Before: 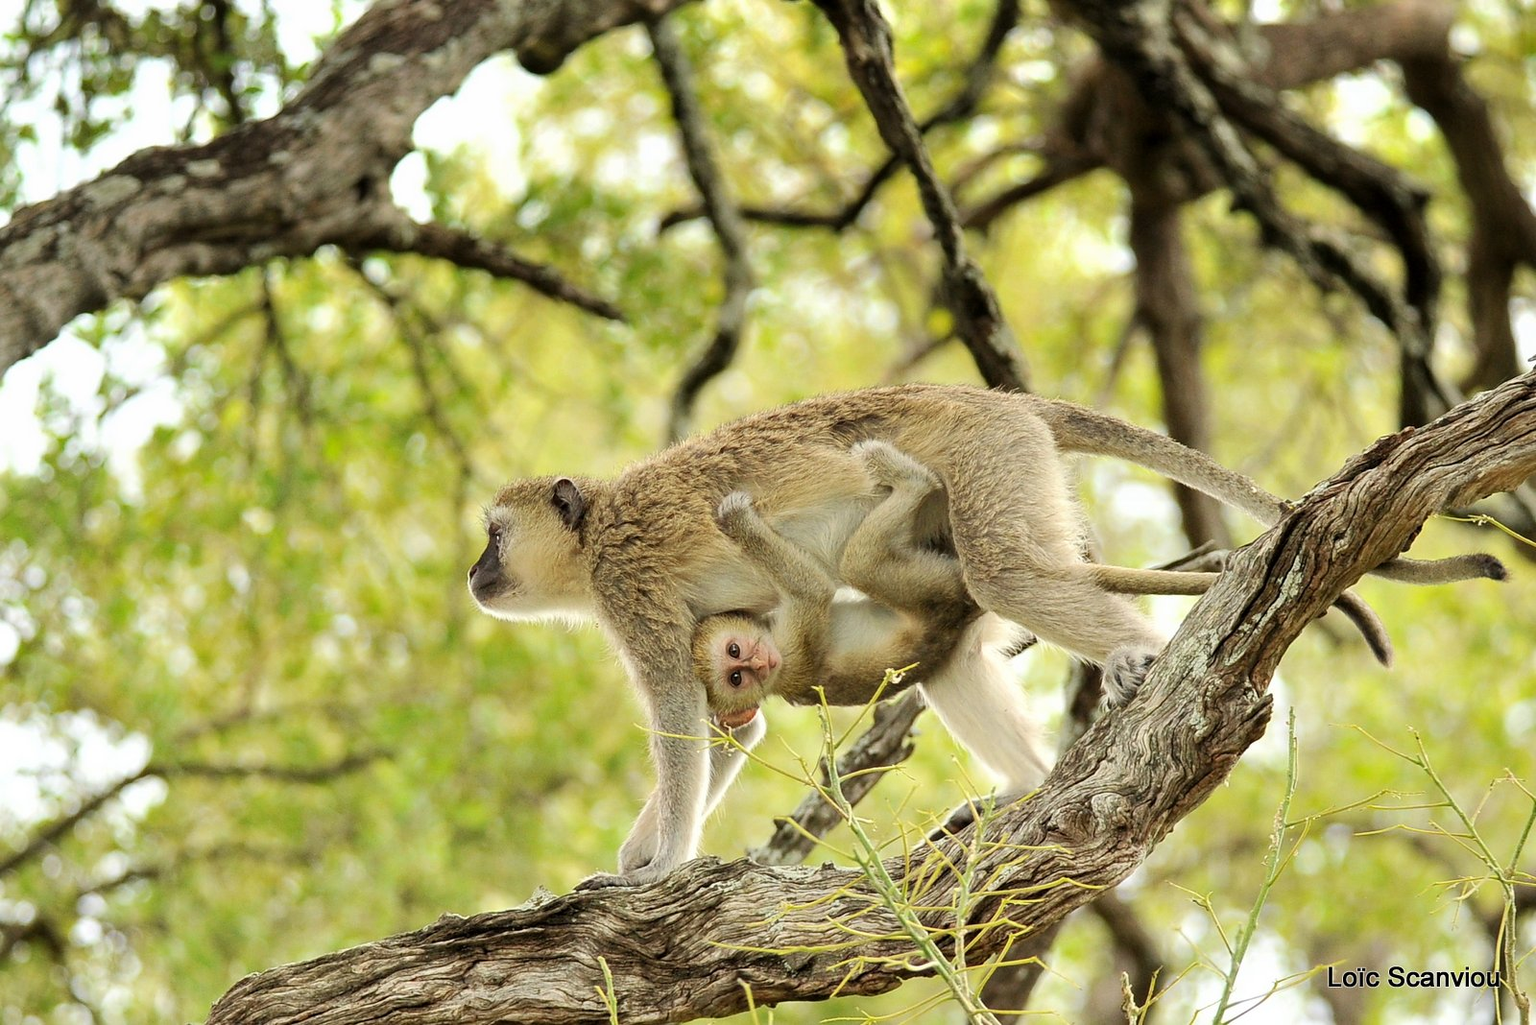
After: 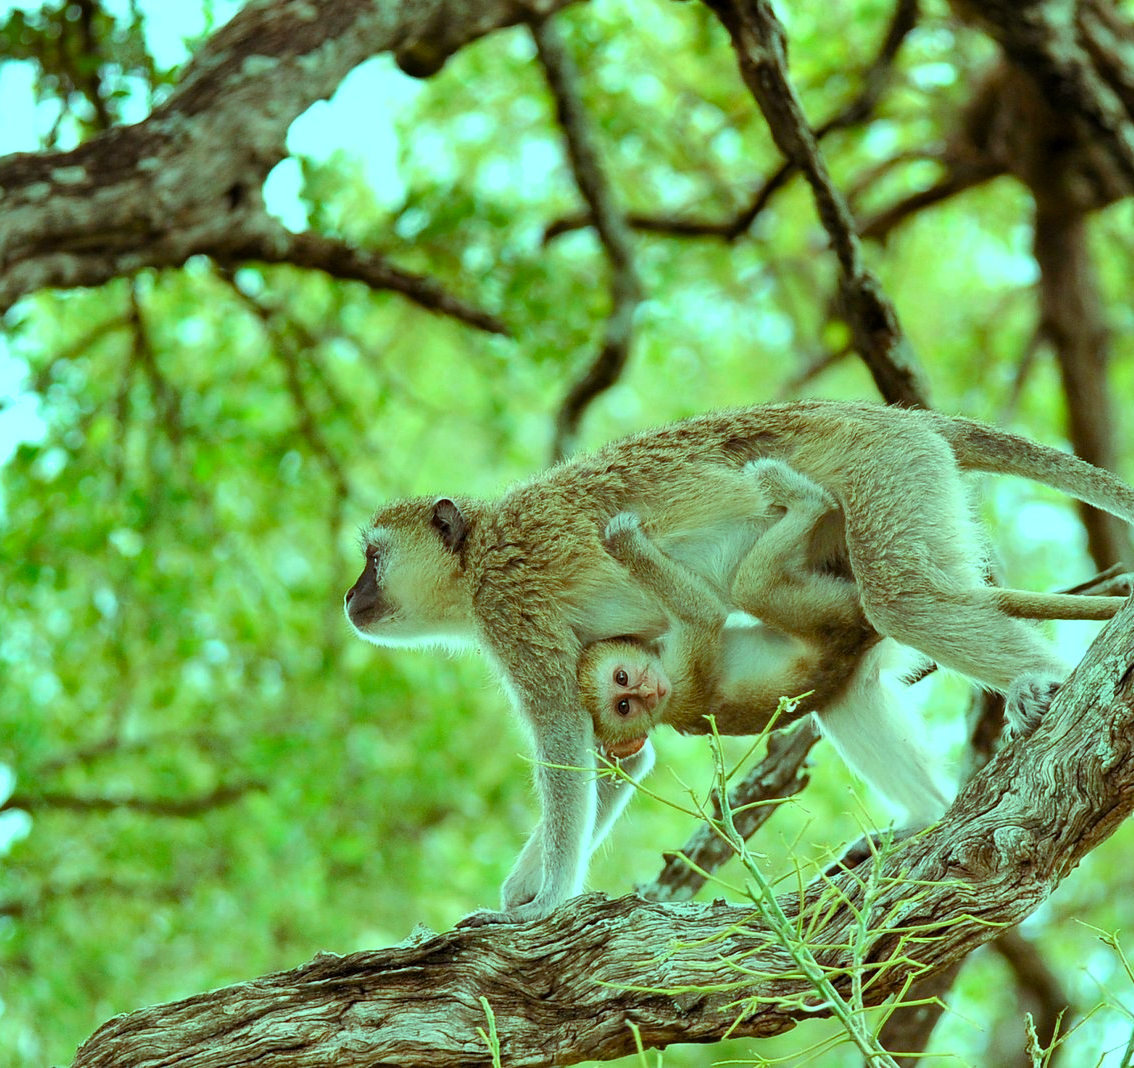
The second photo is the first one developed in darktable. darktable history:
shadows and highlights: highlights color adjustment 56.75%, soften with gaussian
color balance rgb: highlights gain › chroma 7.552%, highlights gain › hue 185.75°, perceptual saturation grading › global saturation 15.832%, perceptual saturation grading › highlights -19.619%, perceptual saturation grading › shadows 19.883%
crop and rotate: left 8.991%, right 20.134%
